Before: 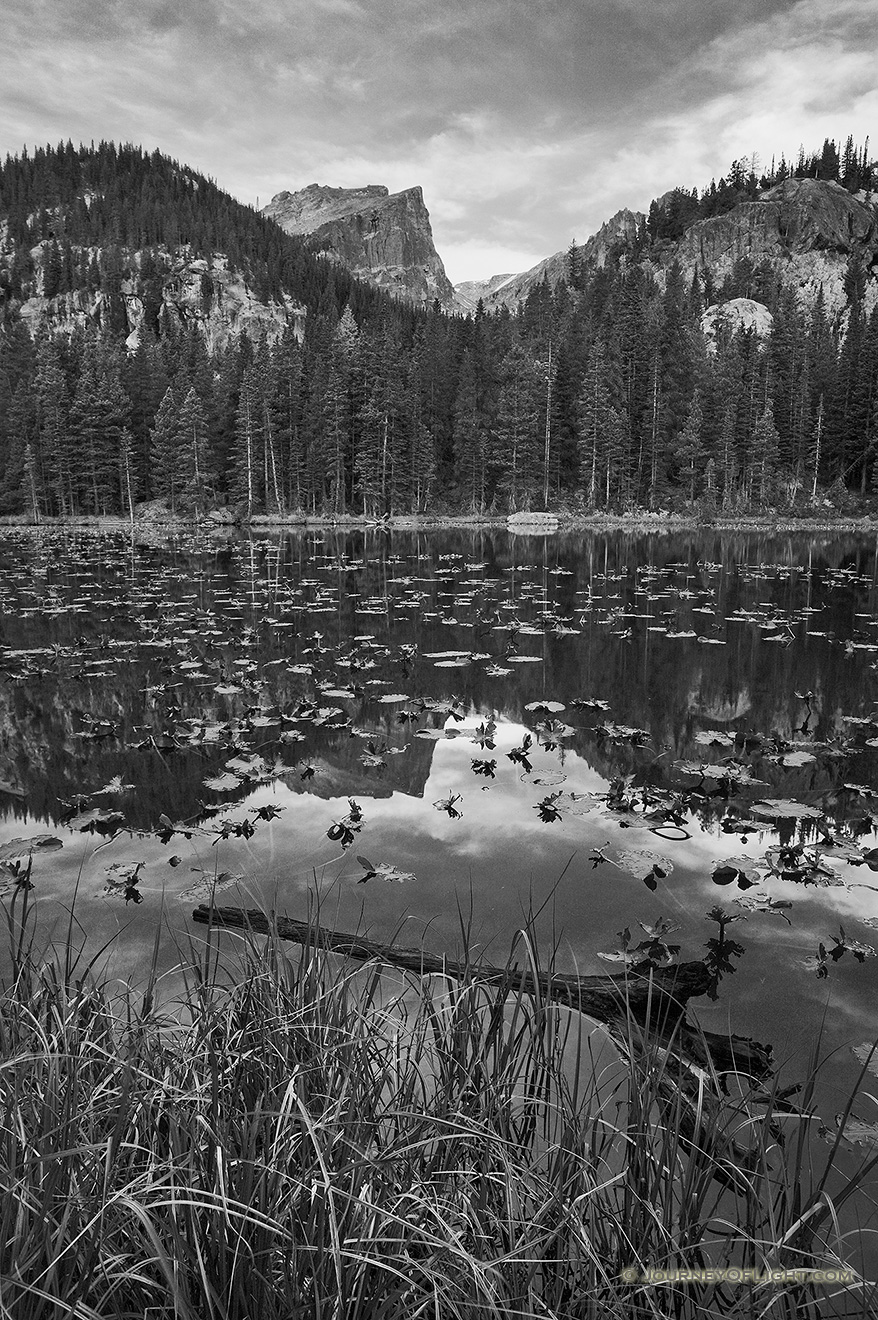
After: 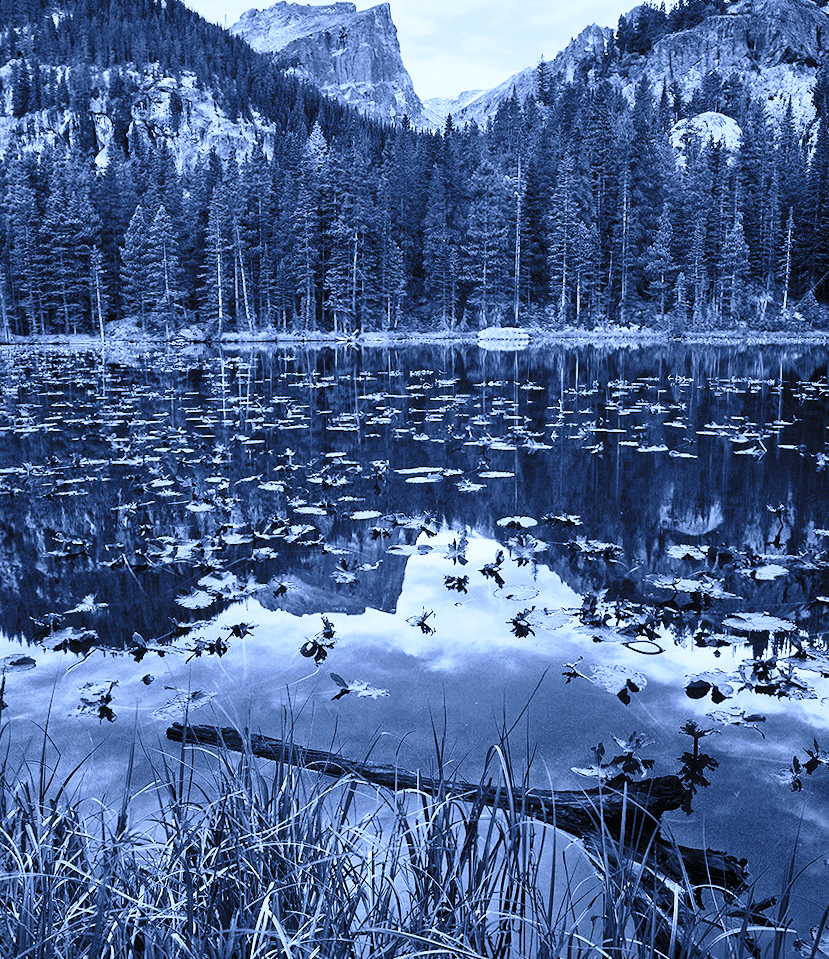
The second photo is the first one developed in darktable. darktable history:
white balance: red 0.766, blue 1.537
shadows and highlights: shadows -30, highlights 30
rotate and perspective: rotation -0.45°, automatic cropping original format, crop left 0.008, crop right 0.992, crop top 0.012, crop bottom 0.988
crop and rotate: left 2.991%, top 13.302%, right 1.981%, bottom 12.636%
base curve: curves: ch0 [(0, 0) (0.028, 0.03) (0.121, 0.232) (0.46, 0.748) (0.859, 0.968) (1, 1)], preserve colors none
